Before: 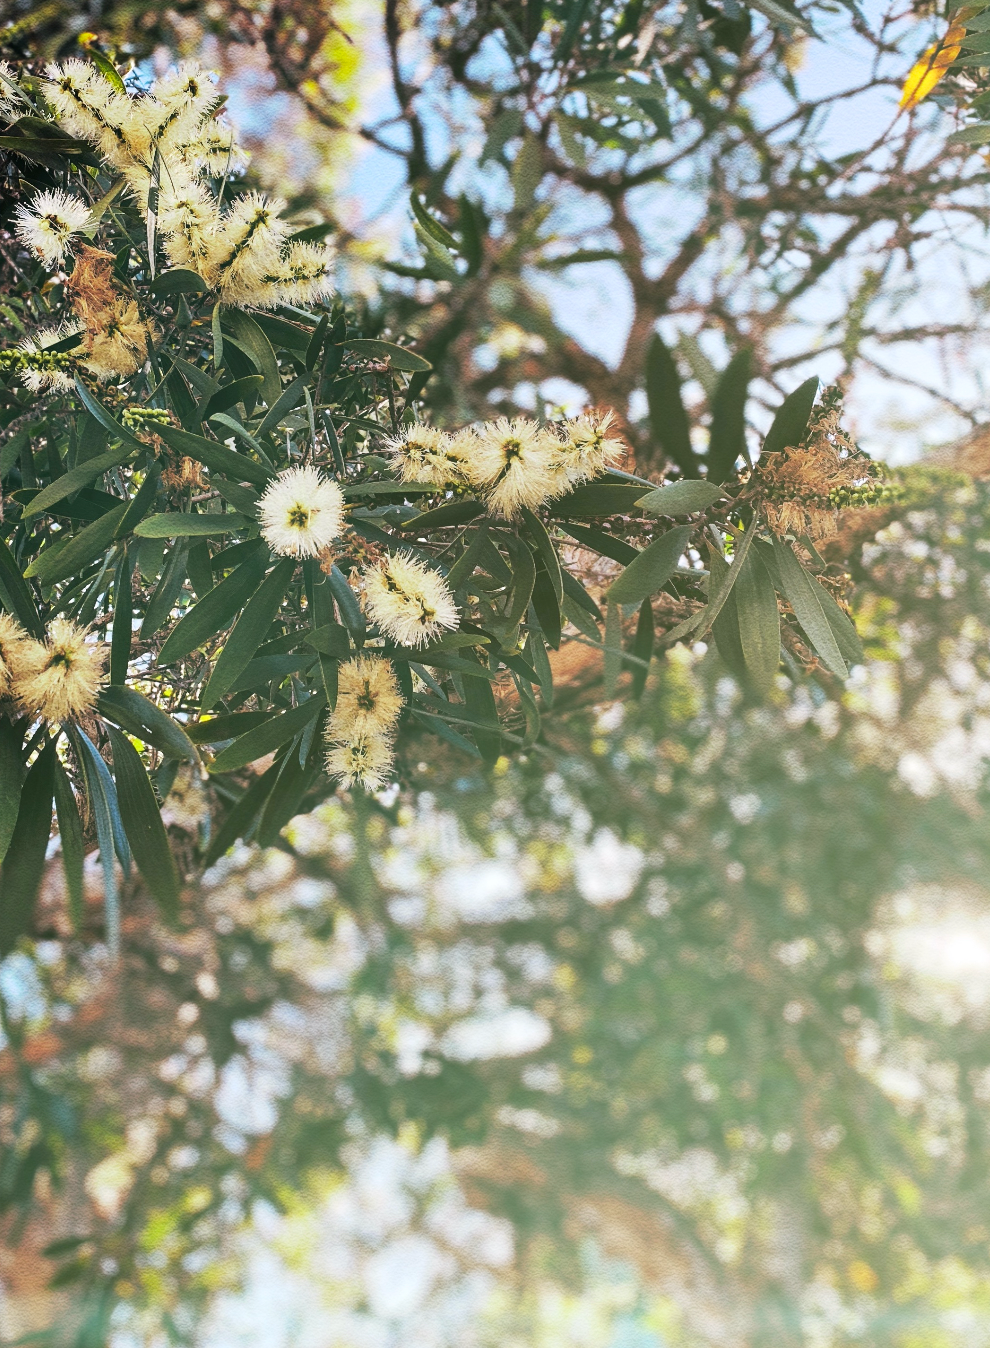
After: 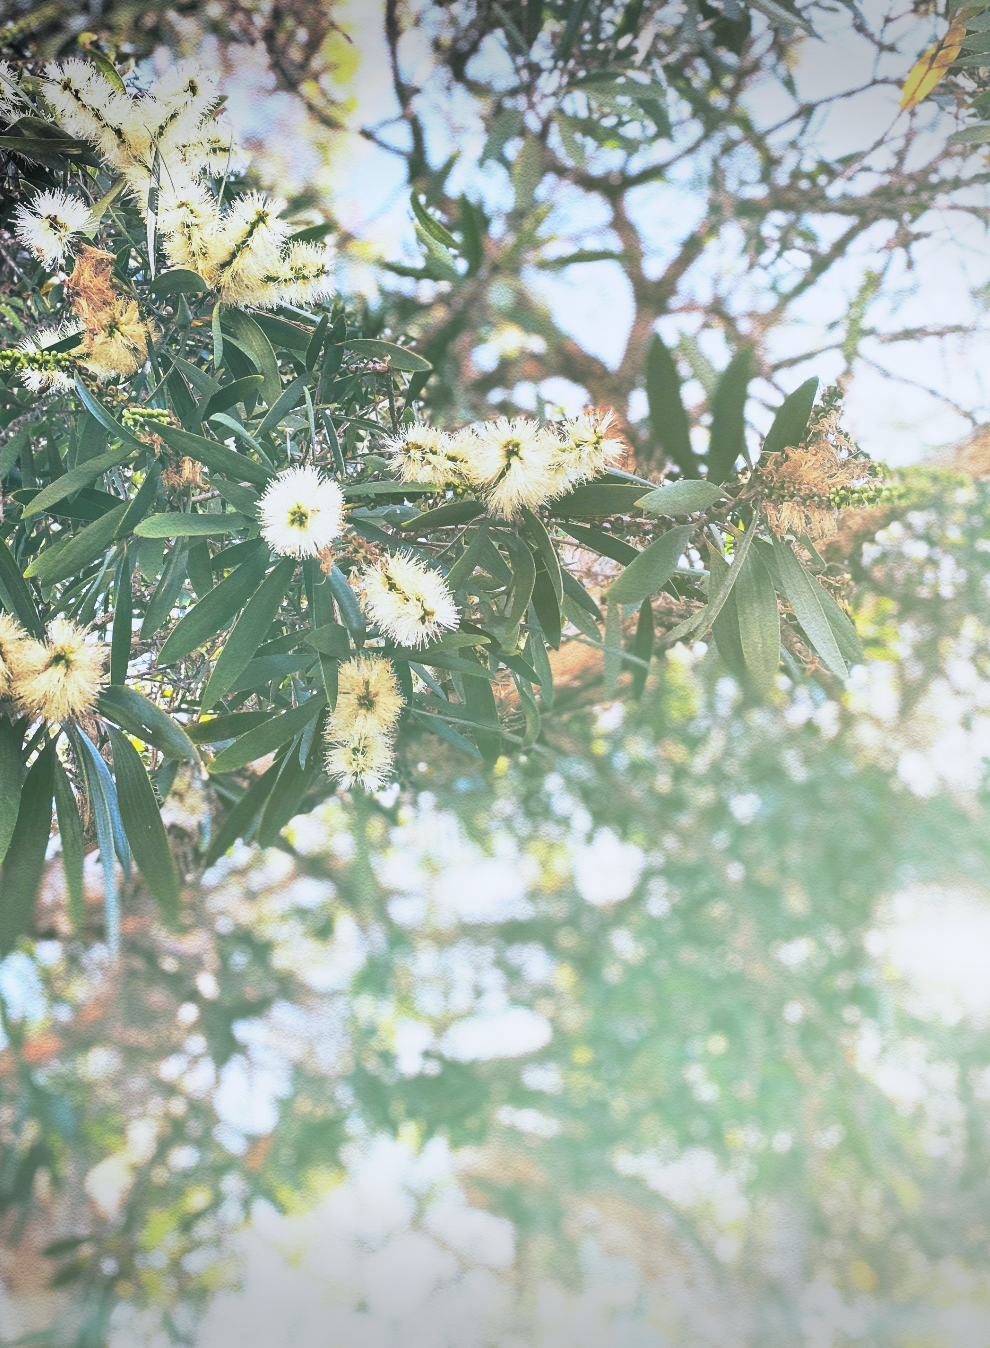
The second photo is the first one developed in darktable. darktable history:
contrast brightness saturation: brightness 0.15
vignetting: fall-off start 100%, brightness -0.406, saturation -0.3, width/height ratio 1.324, dithering 8-bit output, unbound false
white balance: red 0.931, blue 1.11
base curve: curves: ch0 [(0, 0) (0.088, 0.125) (0.176, 0.251) (0.354, 0.501) (0.613, 0.749) (1, 0.877)], preserve colors none
